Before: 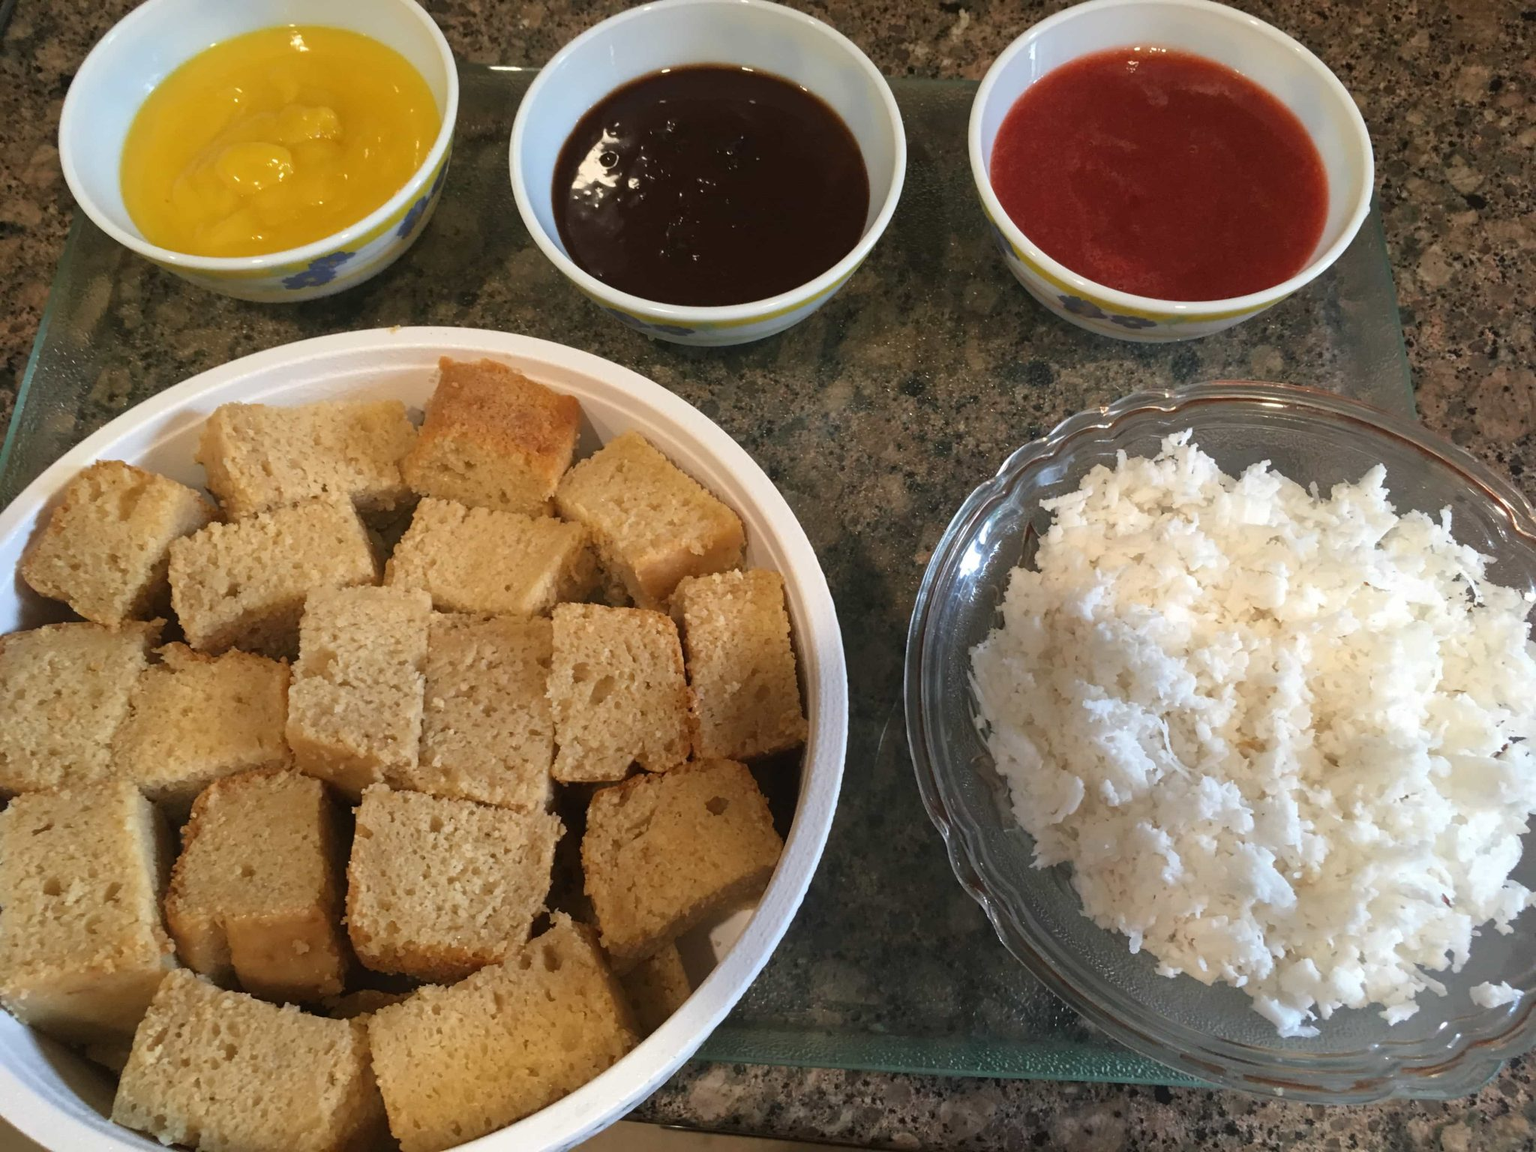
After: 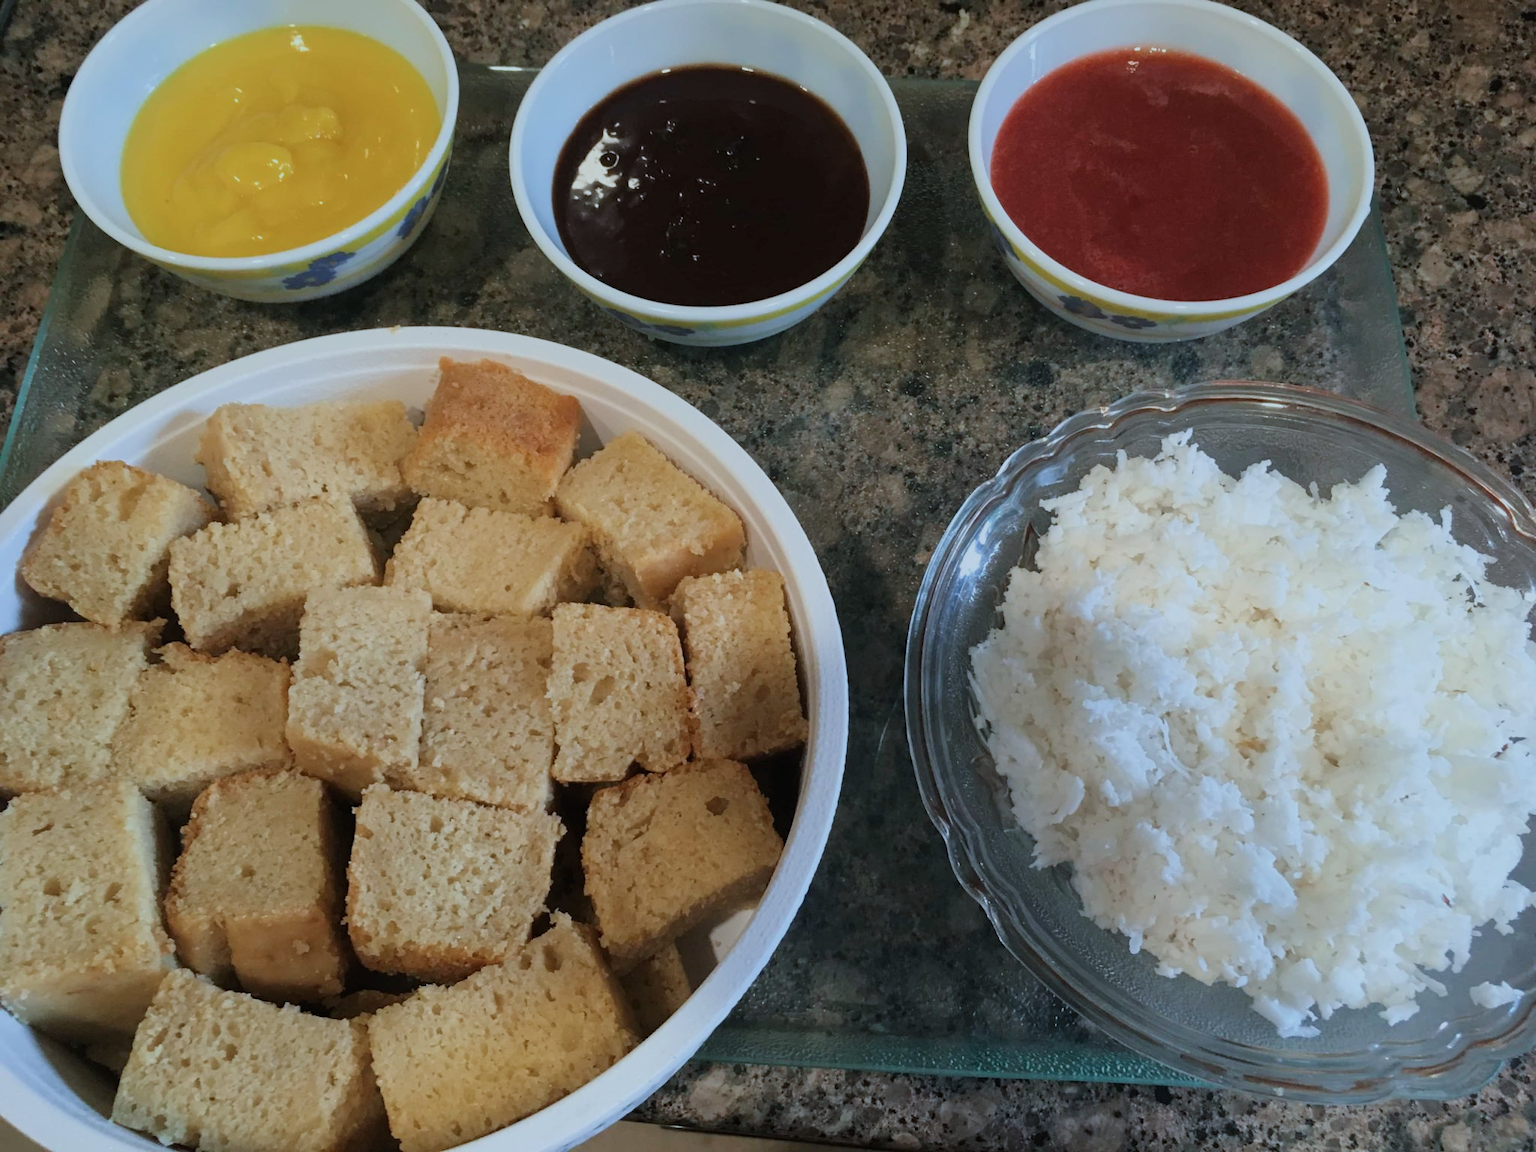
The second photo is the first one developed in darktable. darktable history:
filmic rgb: black relative exposure -7.65 EV, white relative exposure 4.56 EV, threshold 2.97 EV, hardness 3.61, iterations of high-quality reconstruction 0, contrast in shadows safe, enable highlight reconstruction true
color calibration: illuminant as shot in camera, x 0.385, y 0.38, temperature 3987.11 K
